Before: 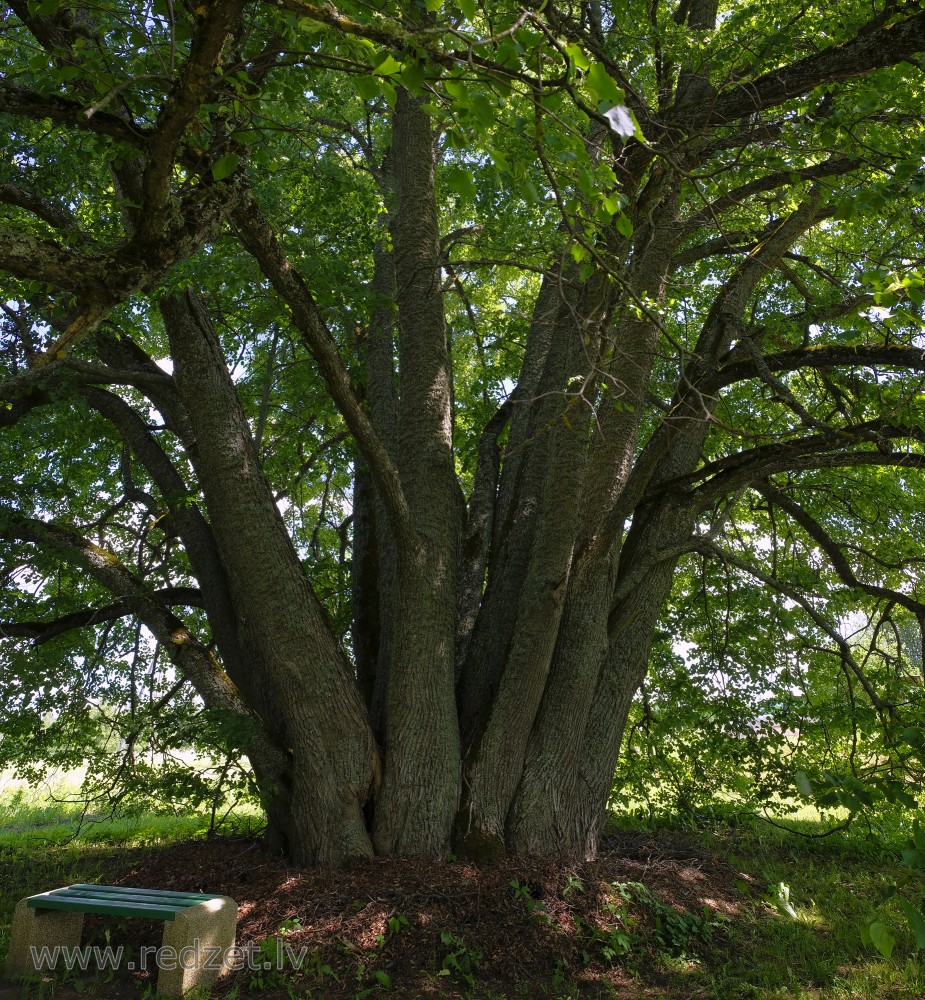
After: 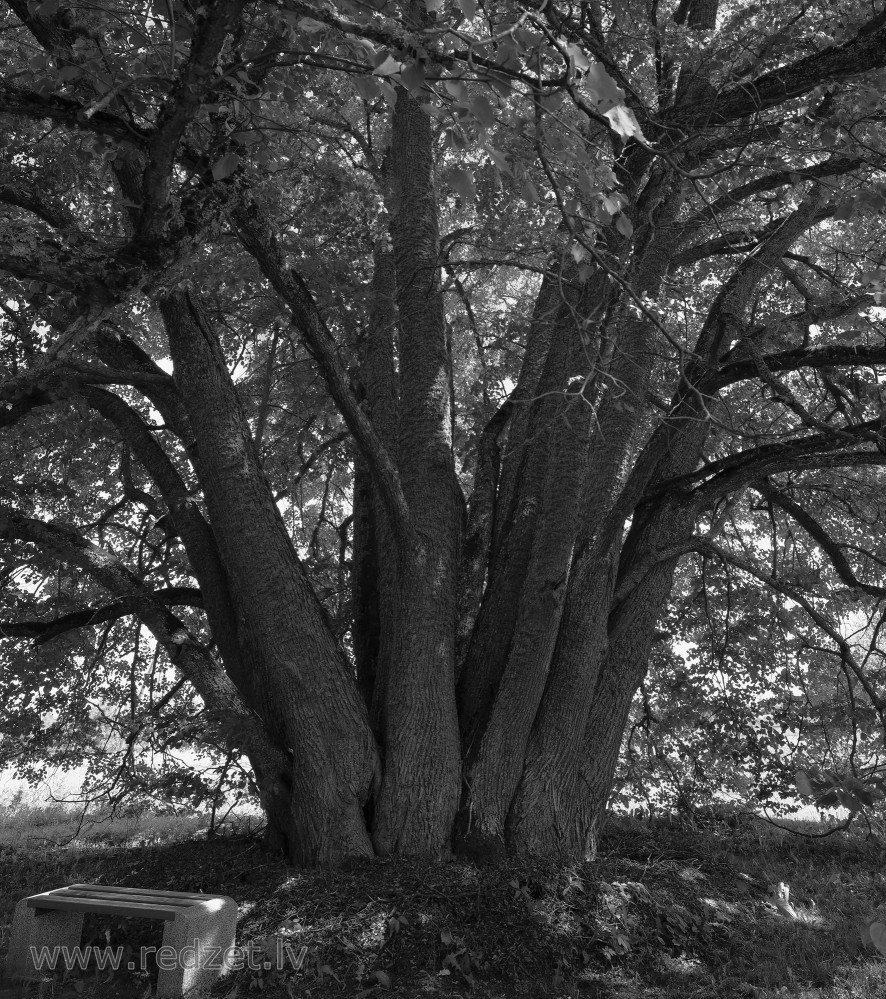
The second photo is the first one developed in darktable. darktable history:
monochrome: size 1
crop: right 4.126%, bottom 0.031%
